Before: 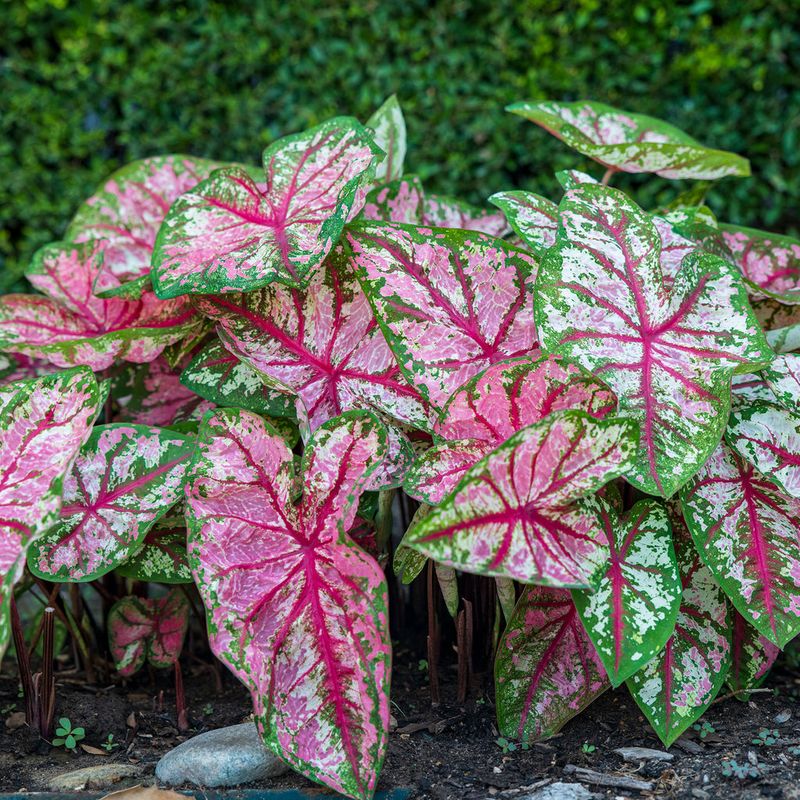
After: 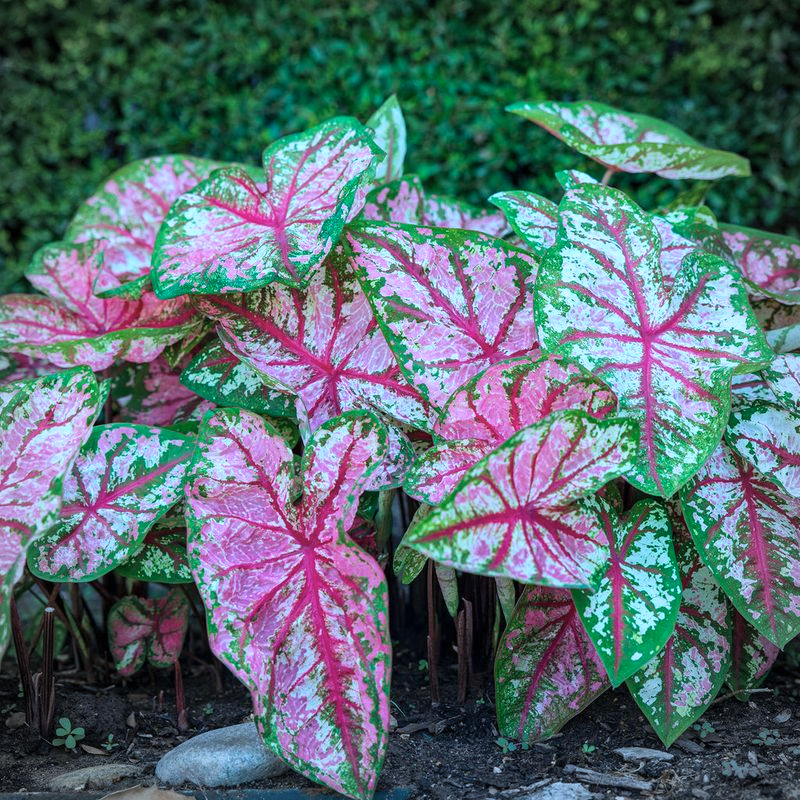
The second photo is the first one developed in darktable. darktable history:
color calibration: x 0.397, y 0.386, temperature 3695.34 K
vignetting: unbound false
contrast brightness saturation: contrast 0.053, brightness 0.067, saturation 0.008
